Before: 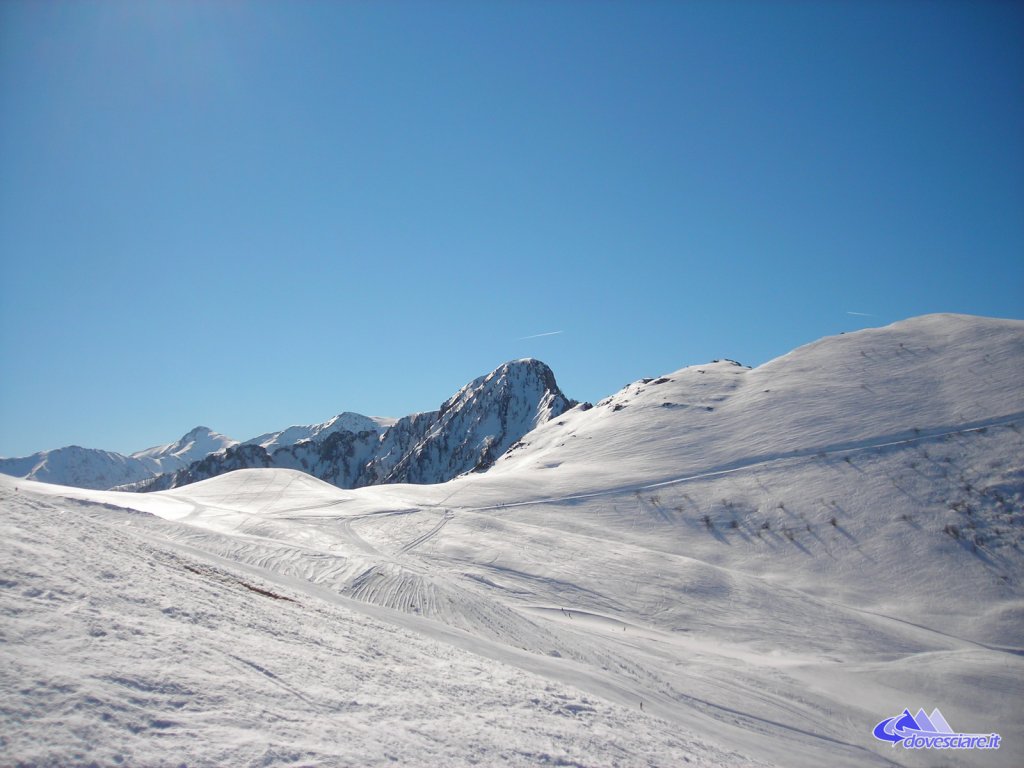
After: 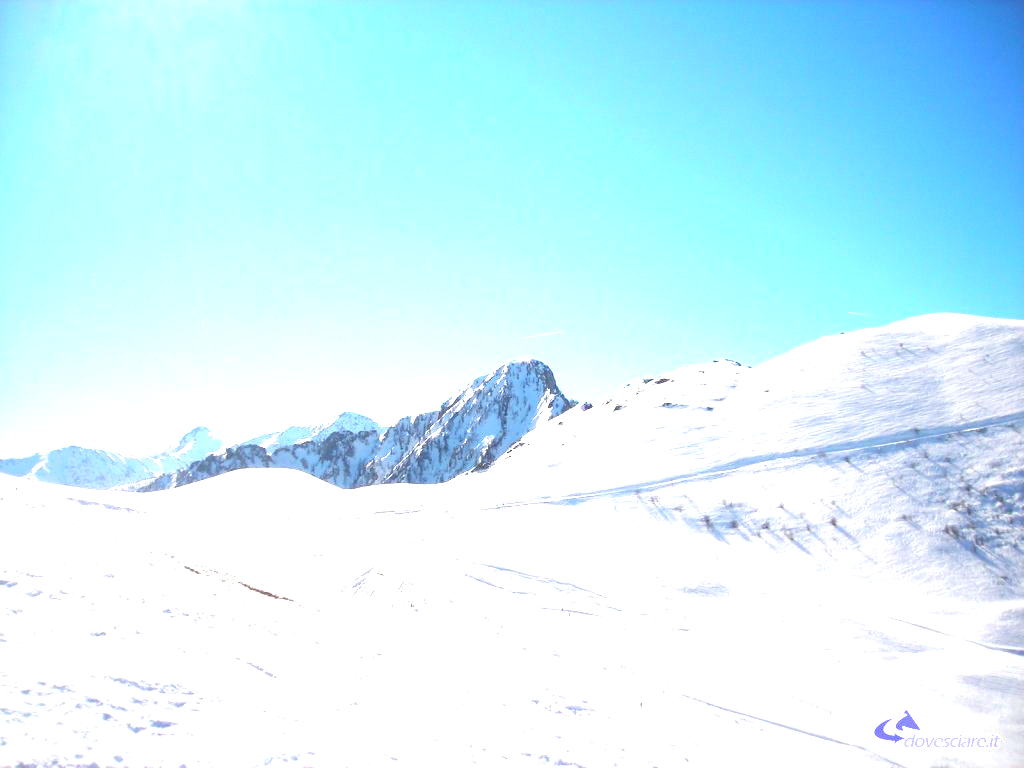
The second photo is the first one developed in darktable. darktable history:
exposure: exposure 1.989 EV, compensate highlight preservation false
